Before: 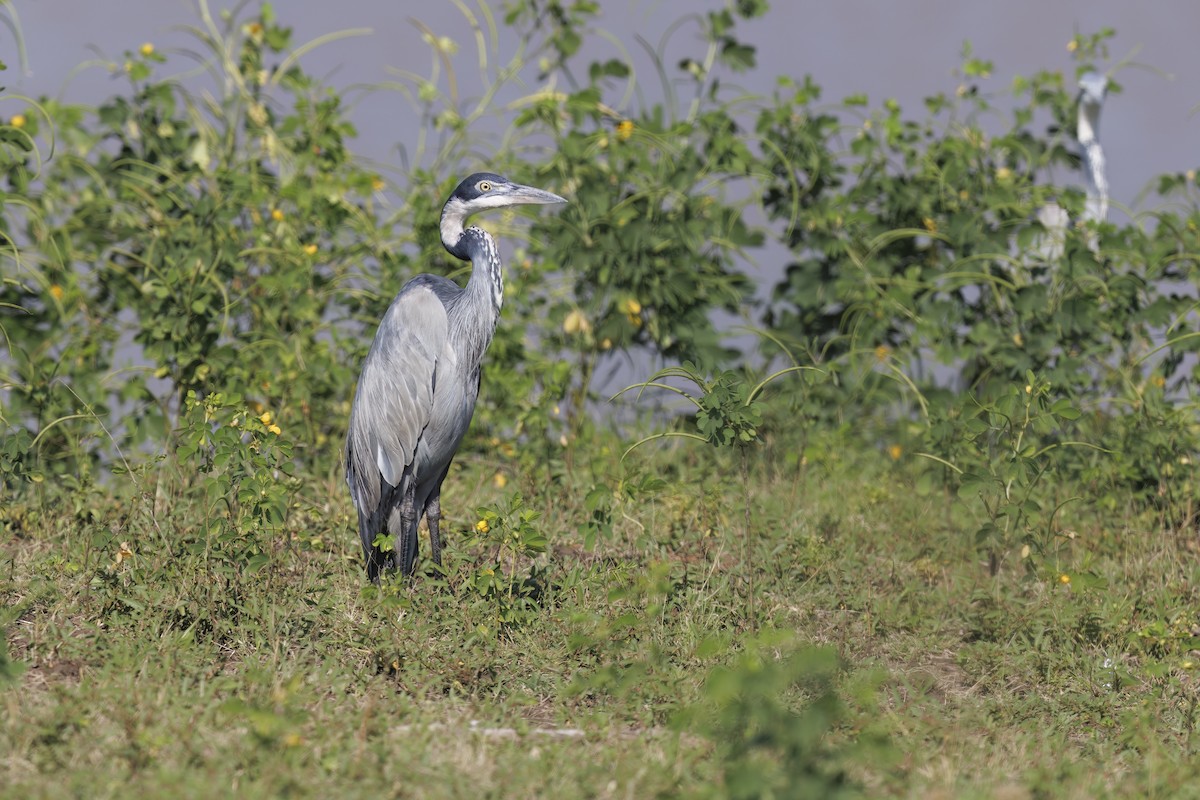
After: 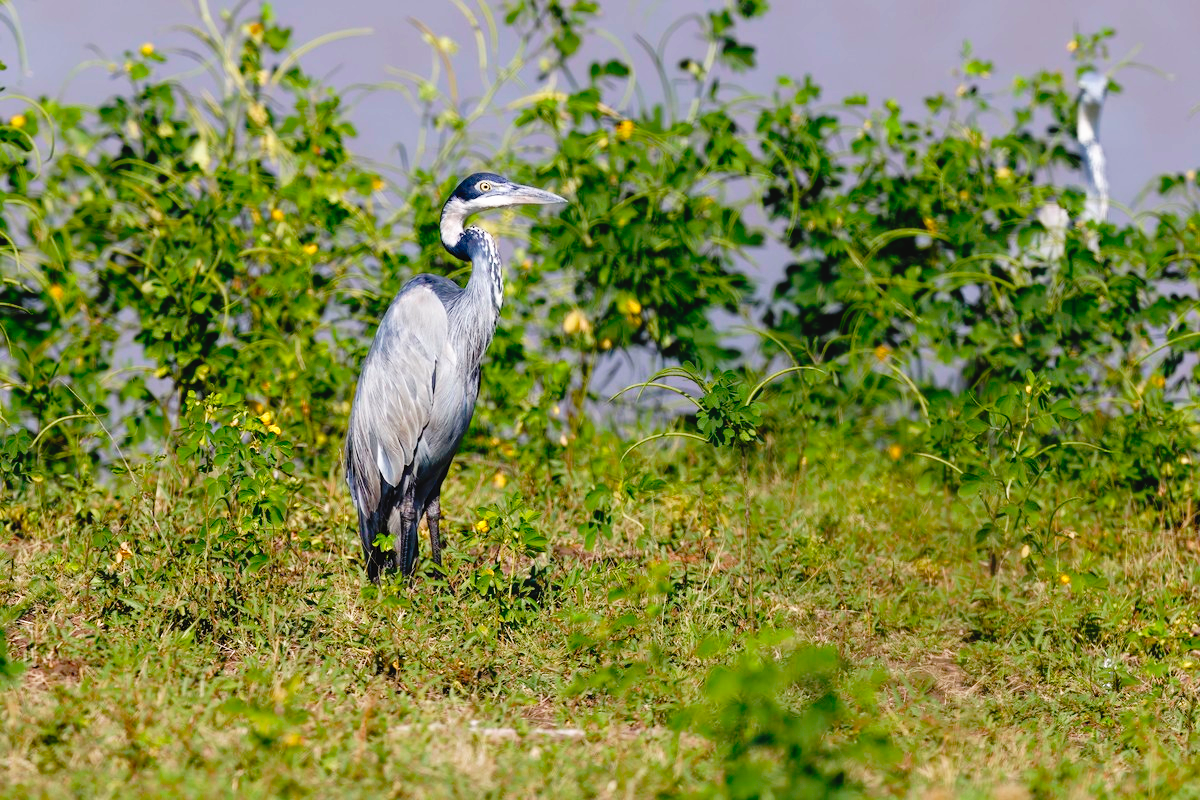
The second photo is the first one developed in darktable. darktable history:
tone curve: curves: ch0 [(0, 0) (0.003, 0.033) (0.011, 0.033) (0.025, 0.036) (0.044, 0.039) (0.069, 0.04) (0.1, 0.043) (0.136, 0.052) (0.177, 0.085) (0.224, 0.14) (0.277, 0.225) (0.335, 0.333) (0.399, 0.419) (0.468, 0.51) (0.543, 0.603) (0.623, 0.713) (0.709, 0.808) (0.801, 0.901) (0.898, 0.98) (1, 1)], preserve colors none
tone equalizer: -8 EV -0.582 EV, edges refinement/feathering 500, mask exposure compensation -1.57 EV, preserve details no
color balance rgb: shadows lift › luminance -20.41%, linear chroma grading › global chroma 15.012%, perceptual saturation grading › global saturation 20%, perceptual saturation grading › highlights -25.732%, perceptual saturation grading › shadows 25.417%
